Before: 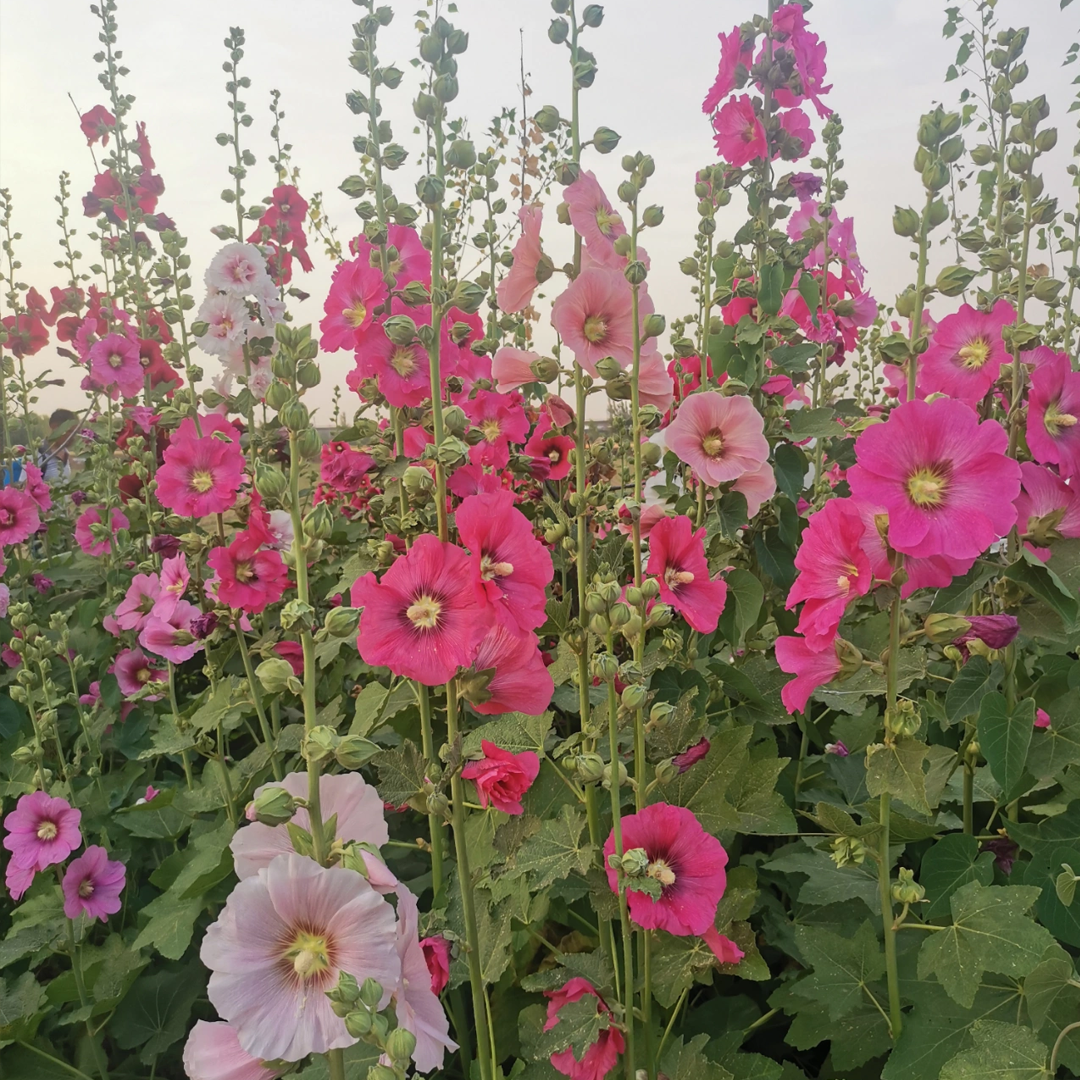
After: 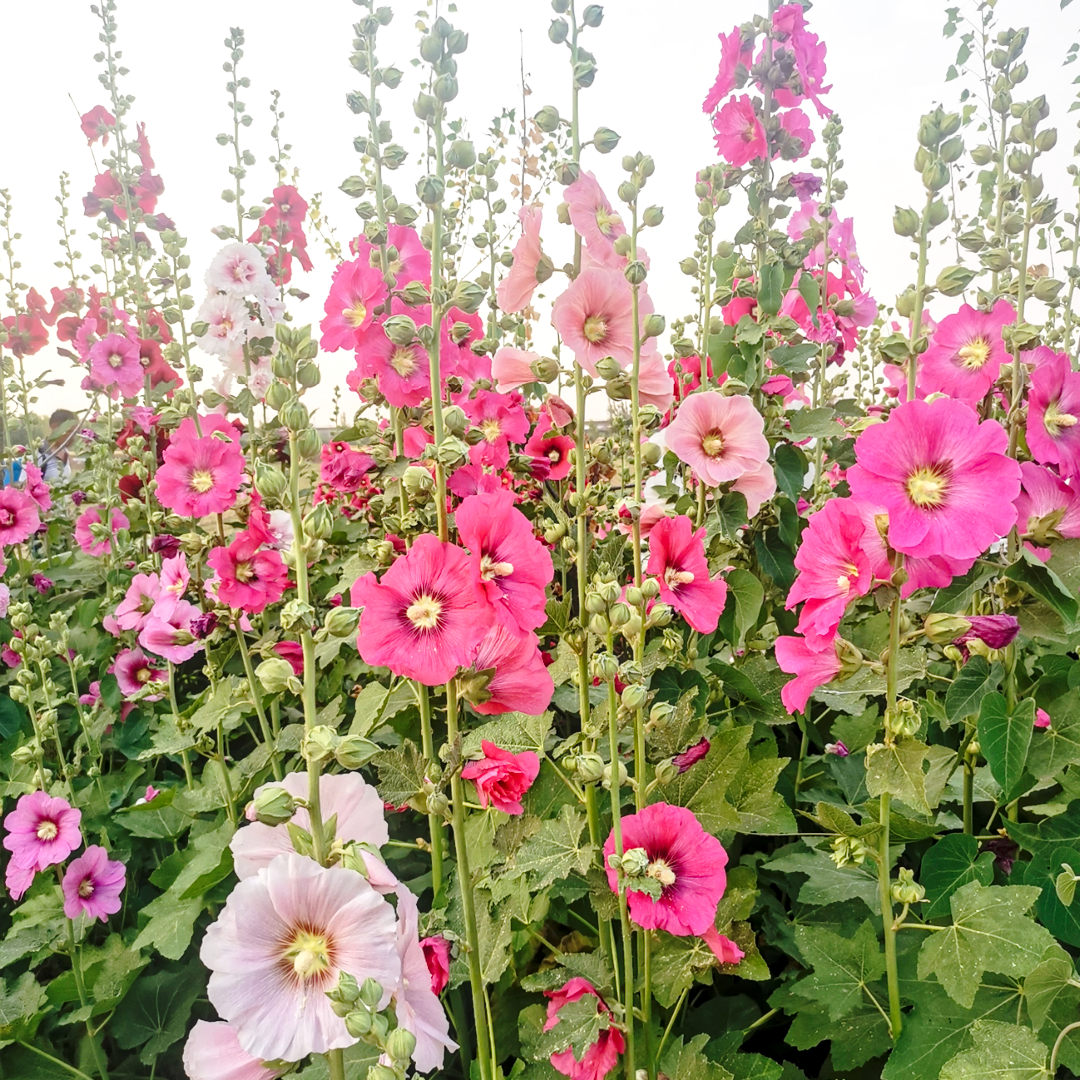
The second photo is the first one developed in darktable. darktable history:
base curve: curves: ch0 [(0, 0) (0.032, 0.037) (0.105, 0.228) (0.435, 0.76) (0.856, 0.983) (1, 1)], preserve colors none
local contrast: detail 130%
